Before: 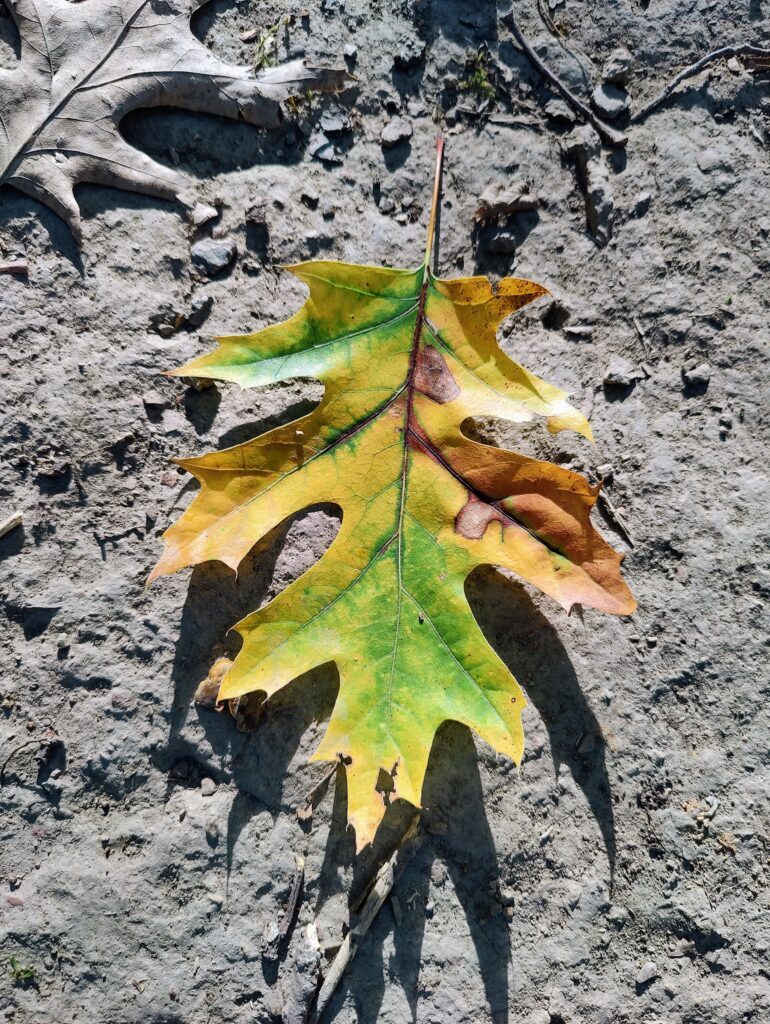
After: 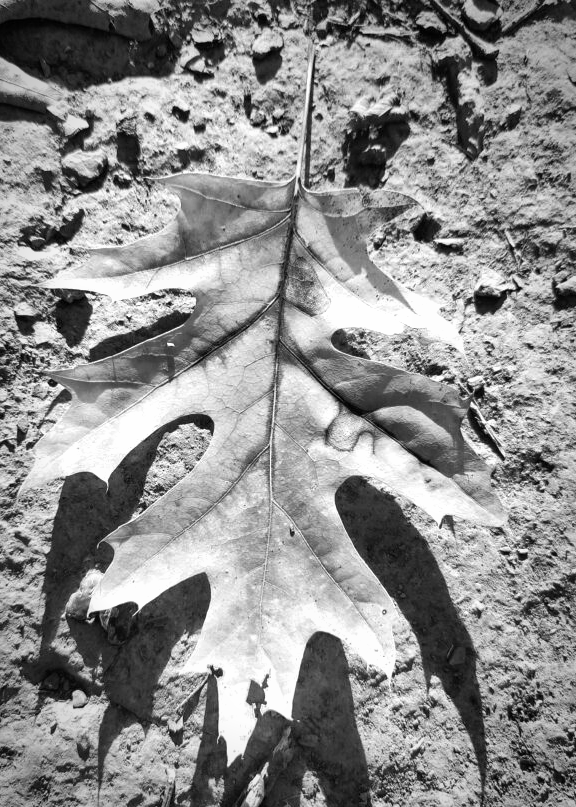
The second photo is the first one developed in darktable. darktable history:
shadows and highlights: low approximation 0.01, soften with gaussian
monochrome: a 32, b 64, size 2.3
crop: left 16.768%, top 8.653%, right 8.362%, bottom 12.485%
exposure: black level correction 0, exposure 0.5 EV, compensate highlight preservation false
vignetting: automatic ratio true
white balance: red 1.138, green 0.996, blue 0.812
